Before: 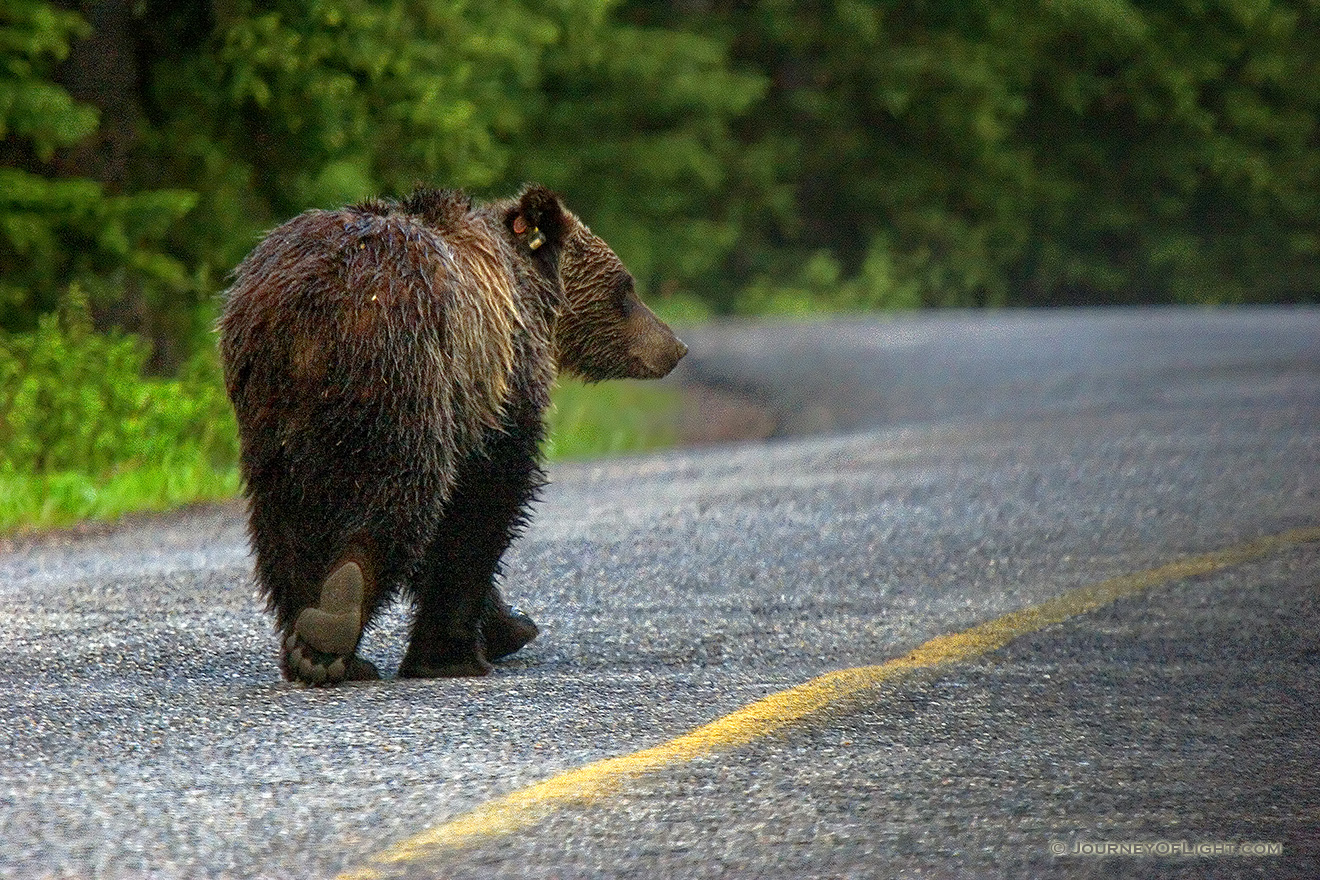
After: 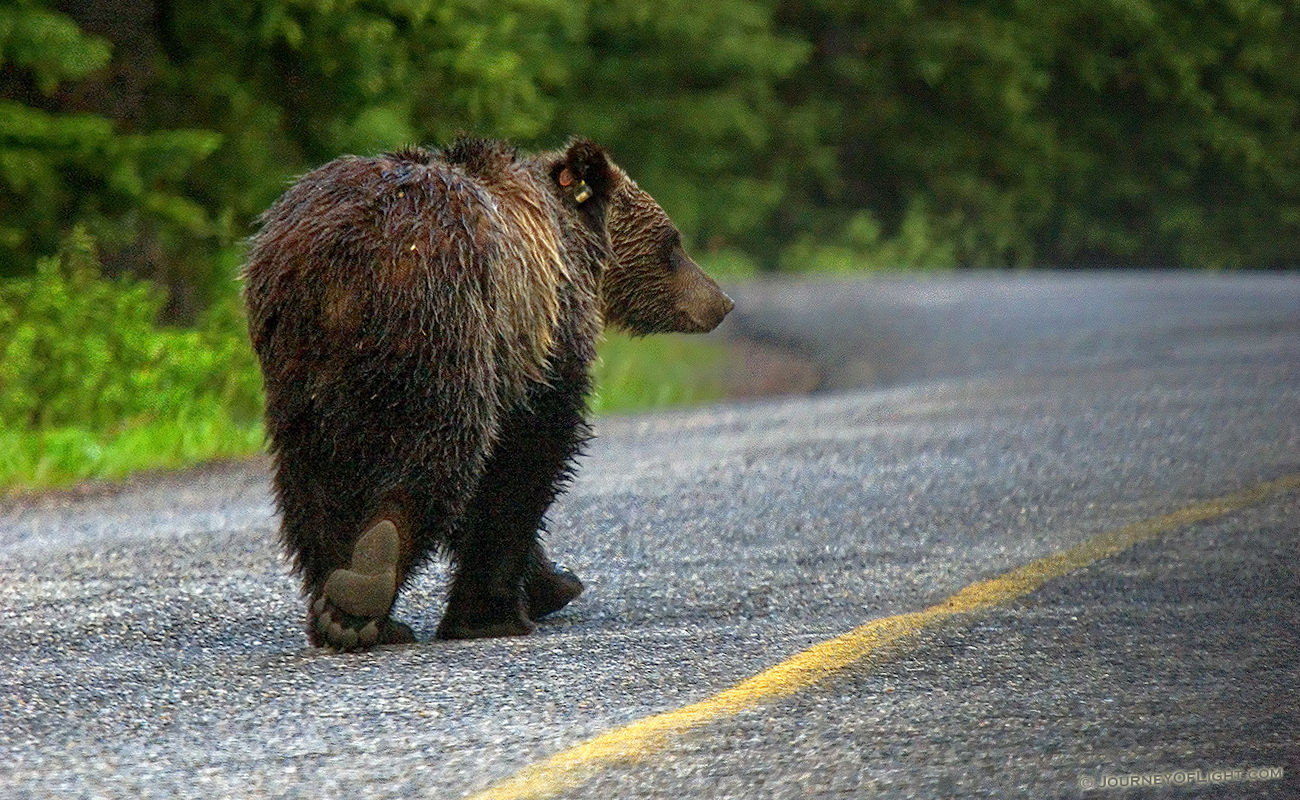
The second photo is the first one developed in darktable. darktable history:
base curve: exposure shift 0, preserve colors none
rotate and perspective: rotation -0.013°, lens shift (vertical) -0.027, lens shift (horizontal) 0.178, crop left 0.016, crop right 0.989, crop top 0.082, crop bottom 0.918
